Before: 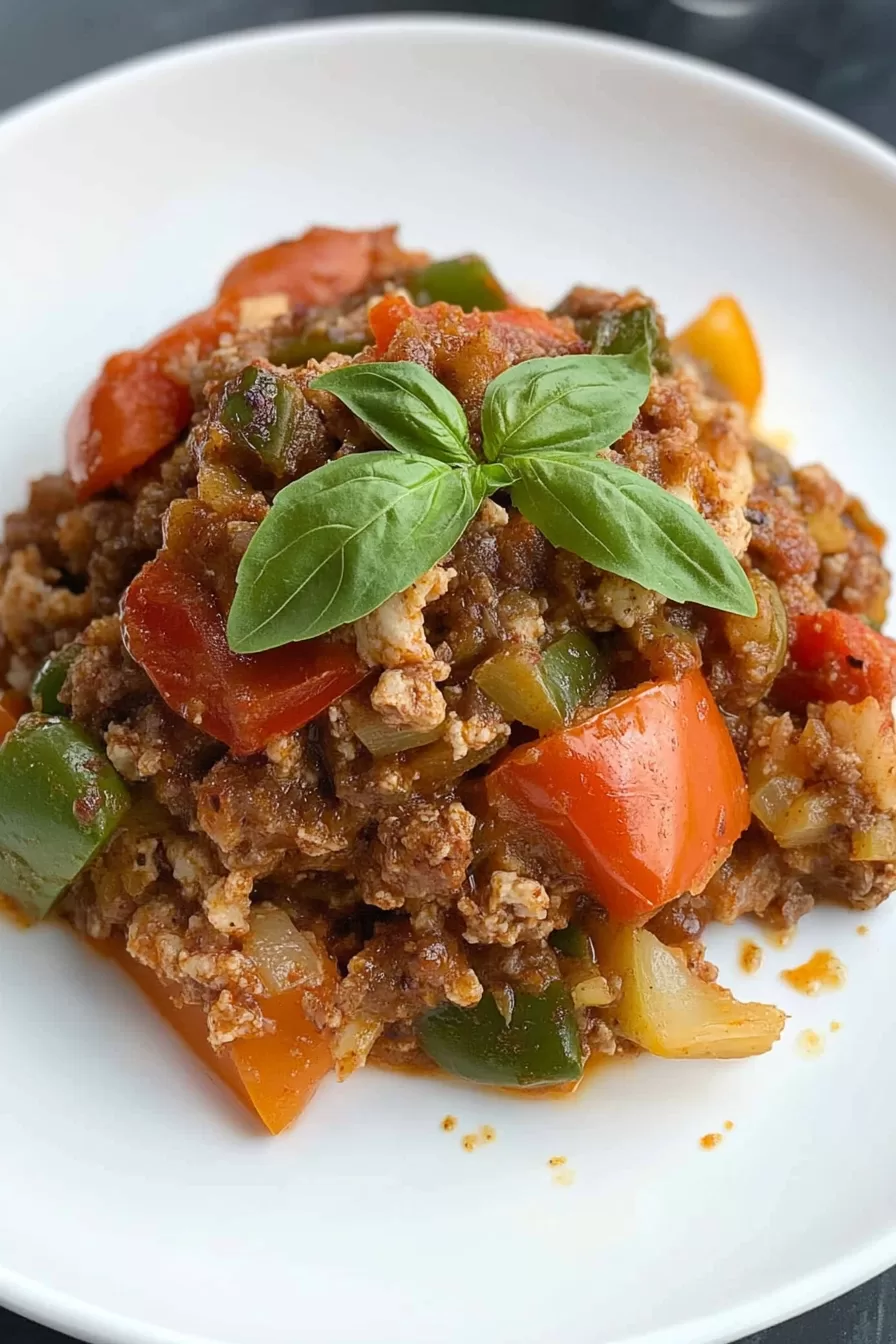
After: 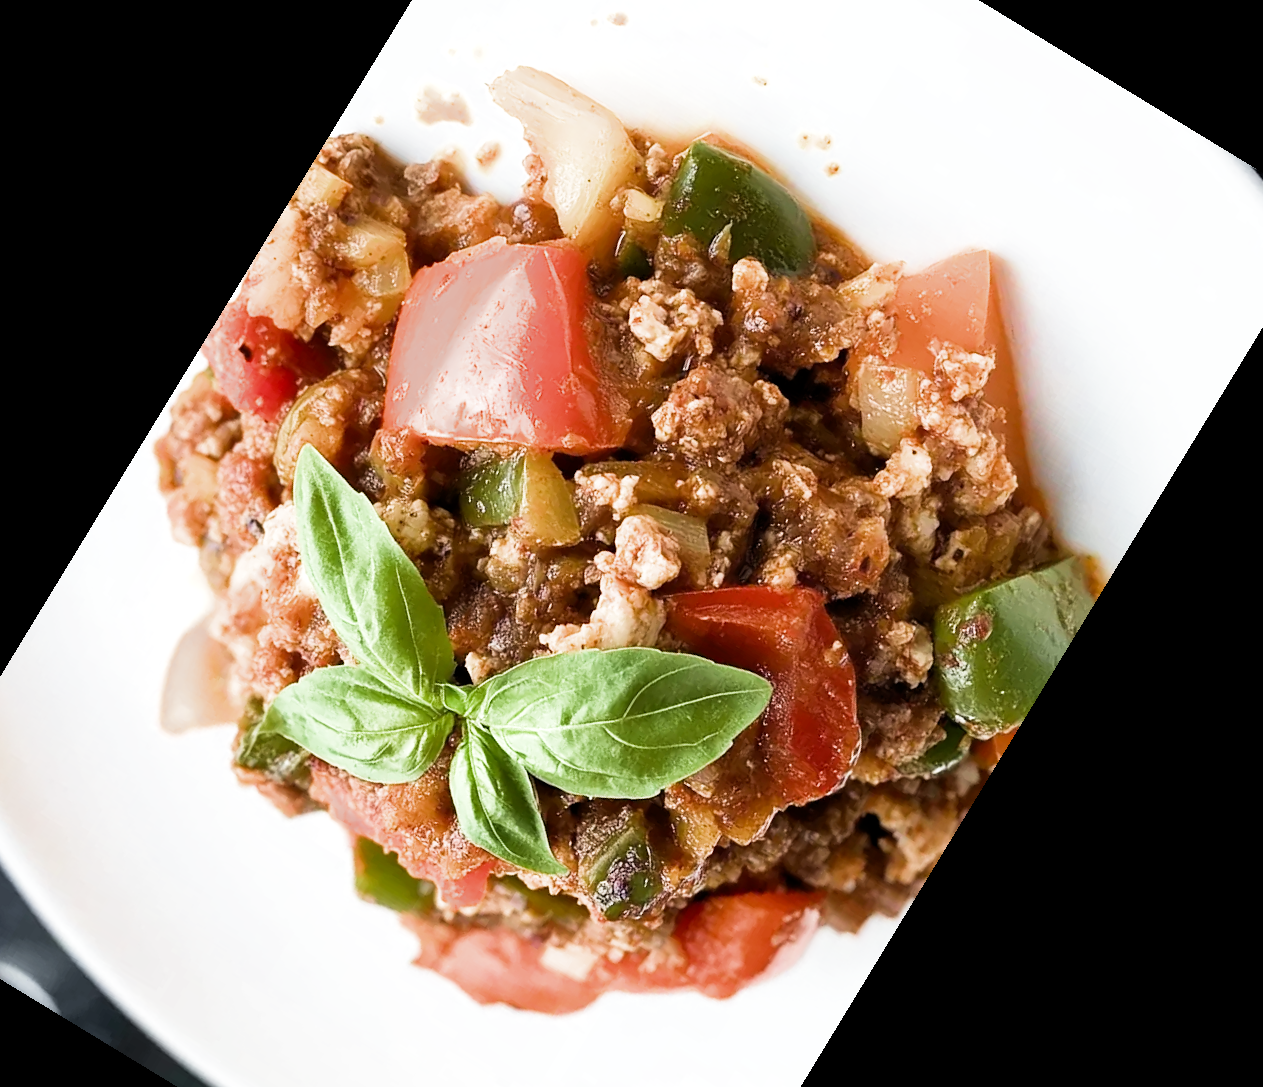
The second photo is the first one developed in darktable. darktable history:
exposure: black level correction 0.002, exposure -0.1 EV, compensate highlight preservation false
tone equalizer: -8 EV -0.417 EV, -7 EV -0.389 EV, -6 EV -0.333 EV, -5 EV -0.222 EV, -3 EV 0.222 EV, -2 EV 0.333 EV, -1 EV 0.389 EV, +0 EV 0.417 EV, edges refinement/feathering 500, mask exposure compensation -1.57 EV, preserve details no
crop and rotate: angle 148.68°, left 9.111%, top 15.603%, right 4.588%, bottom 17.041%
filmic rgb: middle gray luminance 9.23%, black relative exposure -10.55 EV, white relative exposure 3.45 EV, threshold 6 EV, target black luminance 0%, hardness 5.98, latitude 59.69%, contrast 1.087, highlights saturation mix 5%, shadows ↔ highlights balance 29.23%, add noise in highlights 0, color science v3 (2019), use custom middle-gray values true, iterations of high-quality reconstruction 0, contrast in highlights soft, enable highlight reconstruction true
